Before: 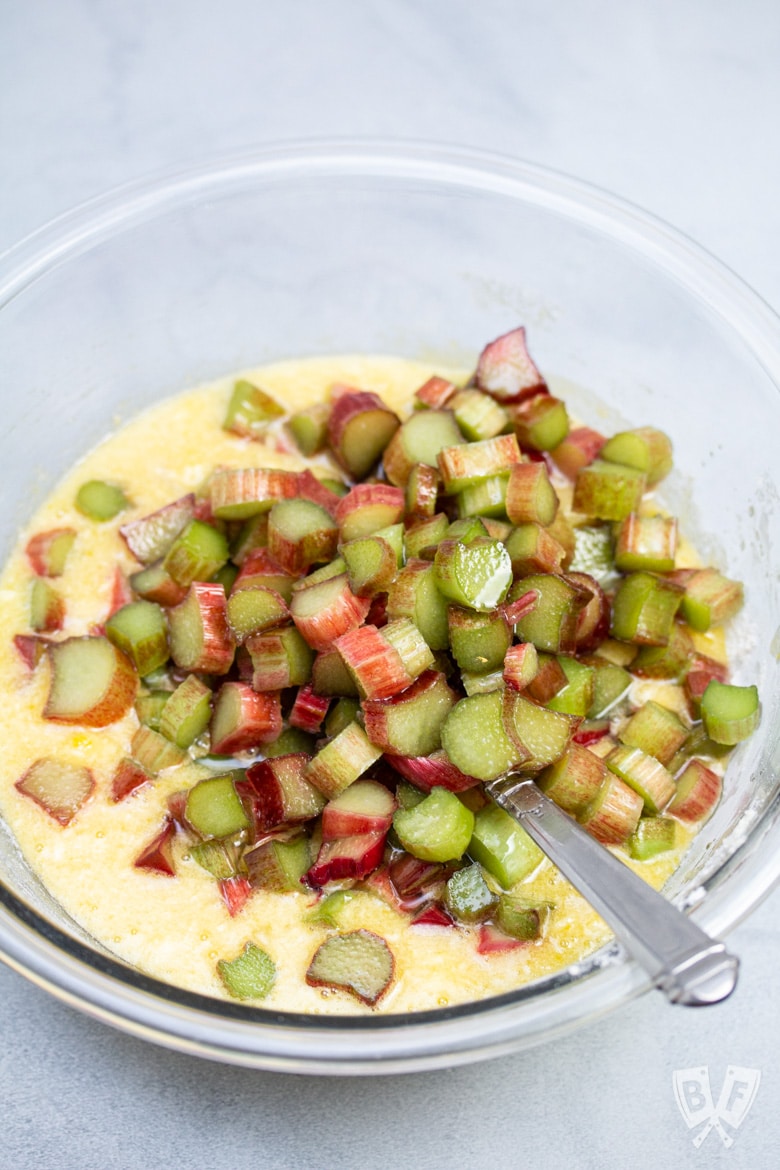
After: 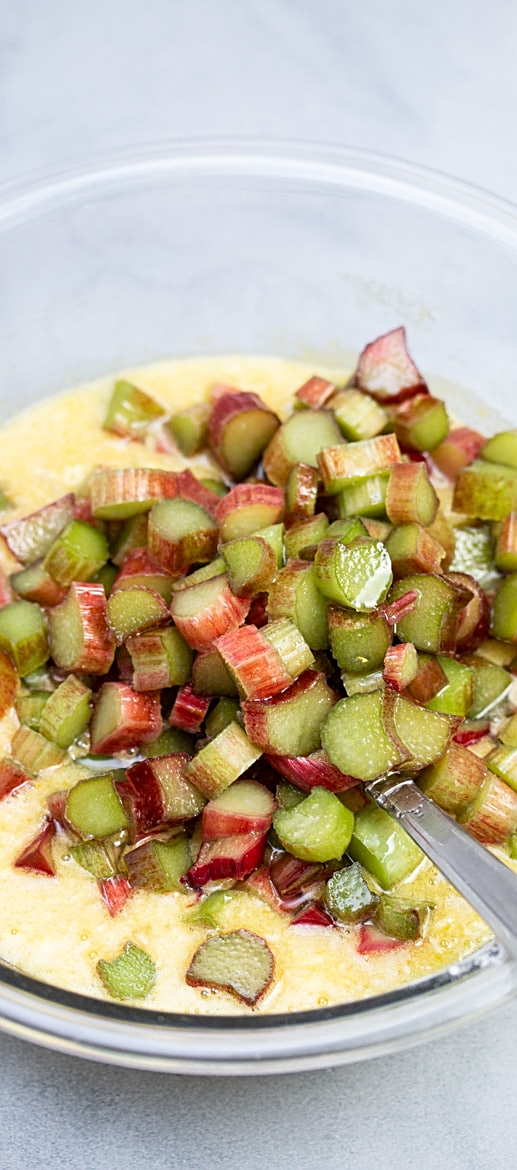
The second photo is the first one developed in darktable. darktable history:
sharpen: on, module defaults
crop: left 15.424%, right 17.841%
